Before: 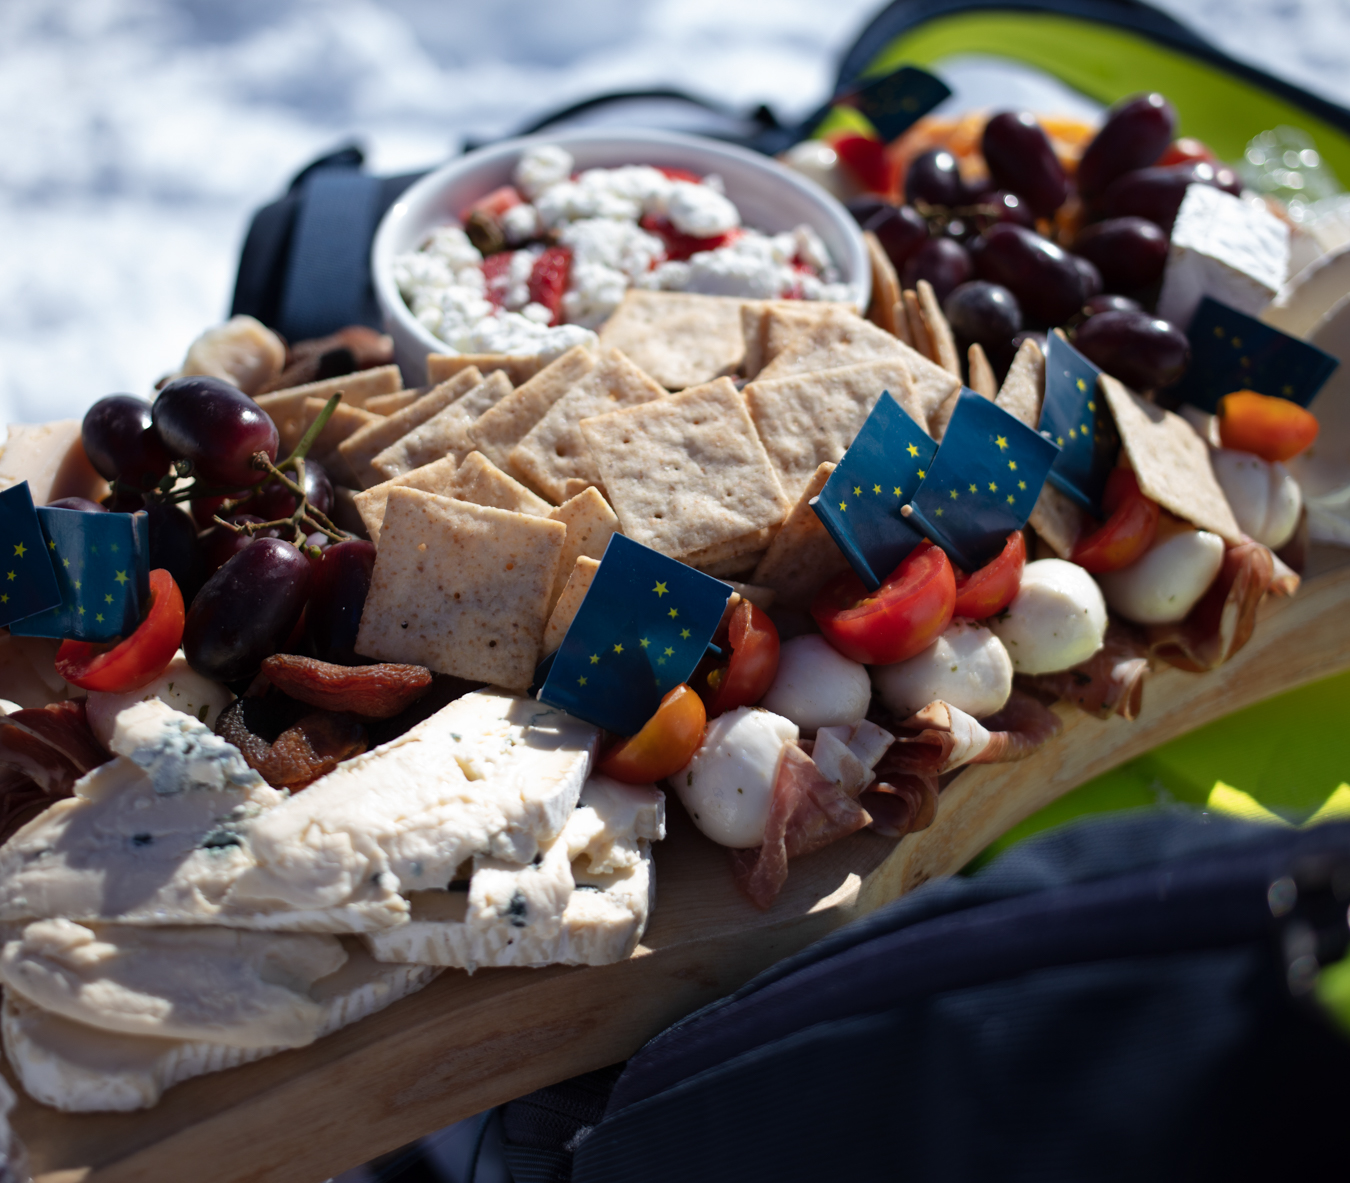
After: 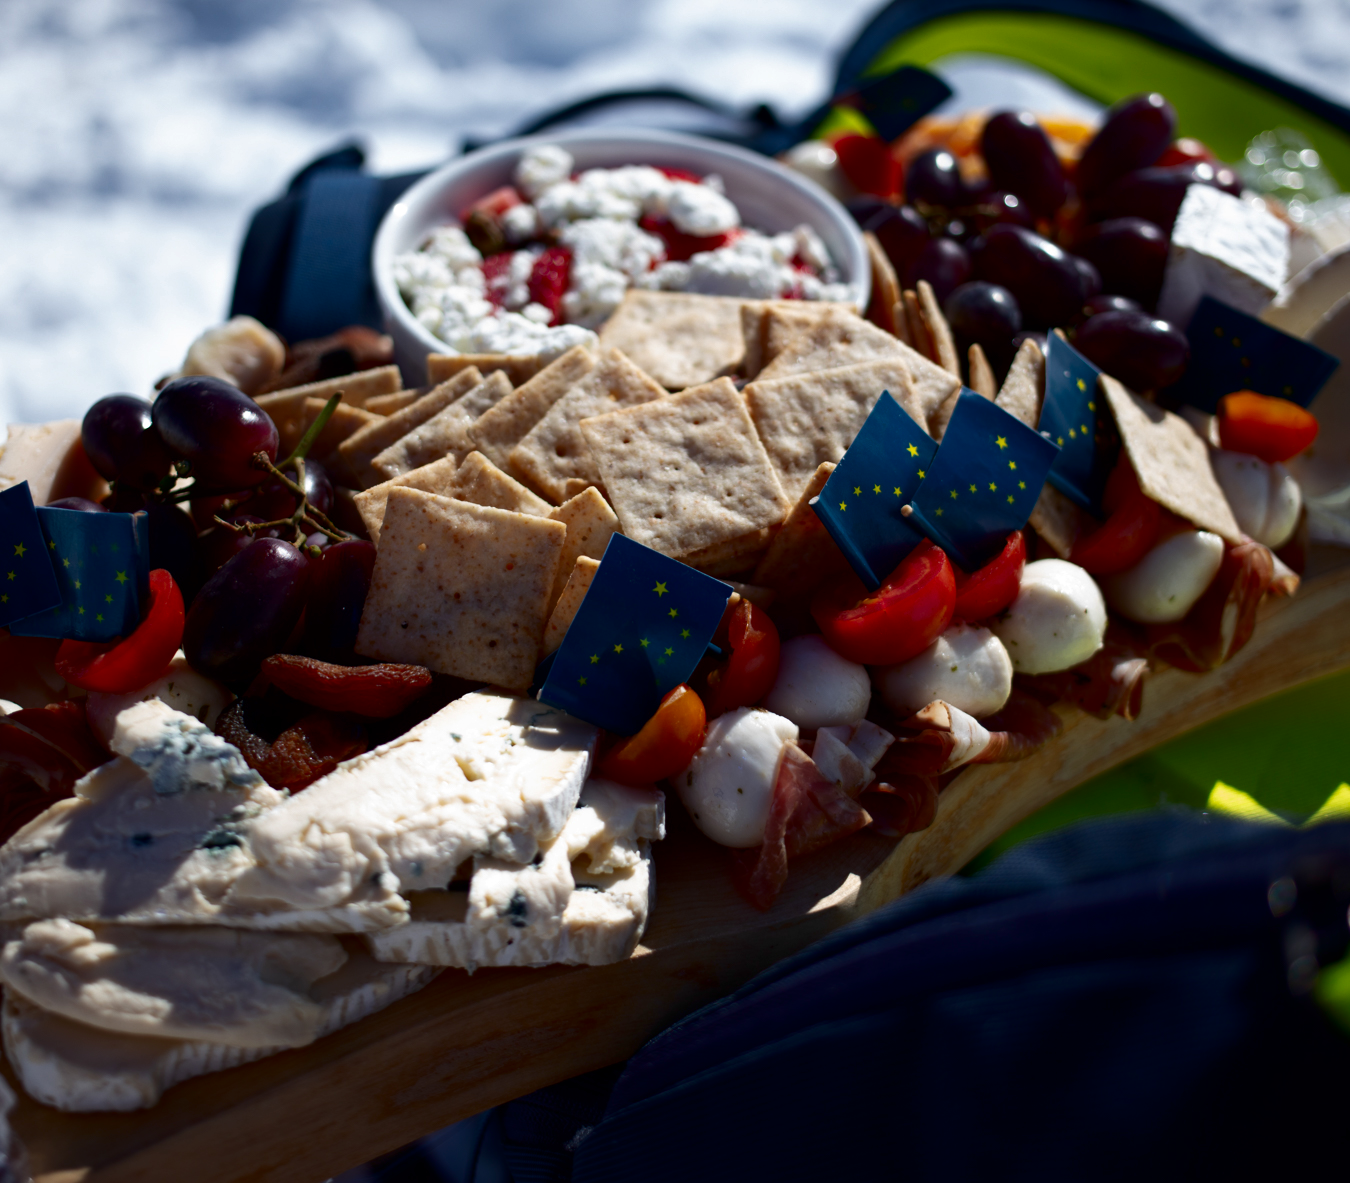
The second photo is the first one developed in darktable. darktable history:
white balance: emerald 1
contrast brightness saturation: contrast 0.1, brightness -0.26, saturation 0.14
